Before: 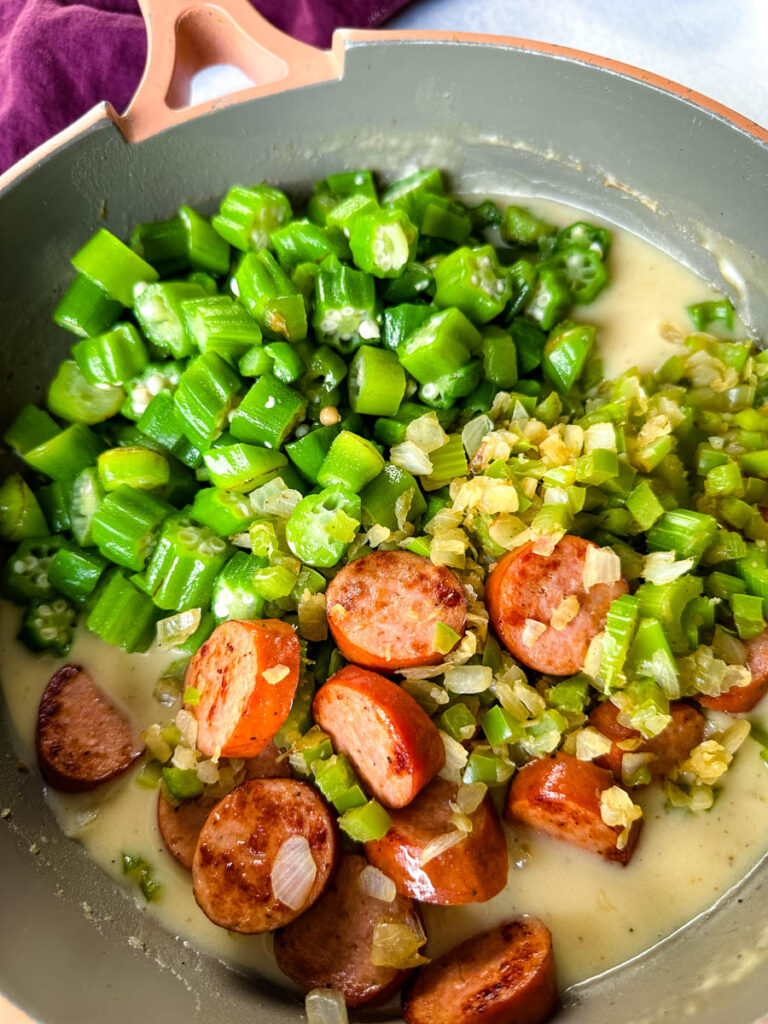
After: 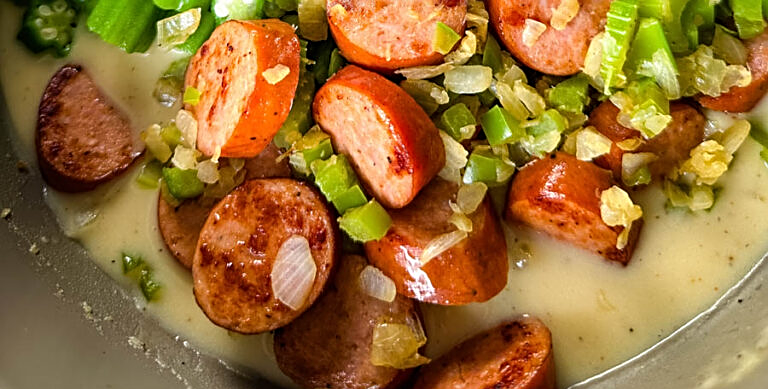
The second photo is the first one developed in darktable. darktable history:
crop and rotate: top 58.608%, bottom 3.312%
sharpen: on, module defaults
